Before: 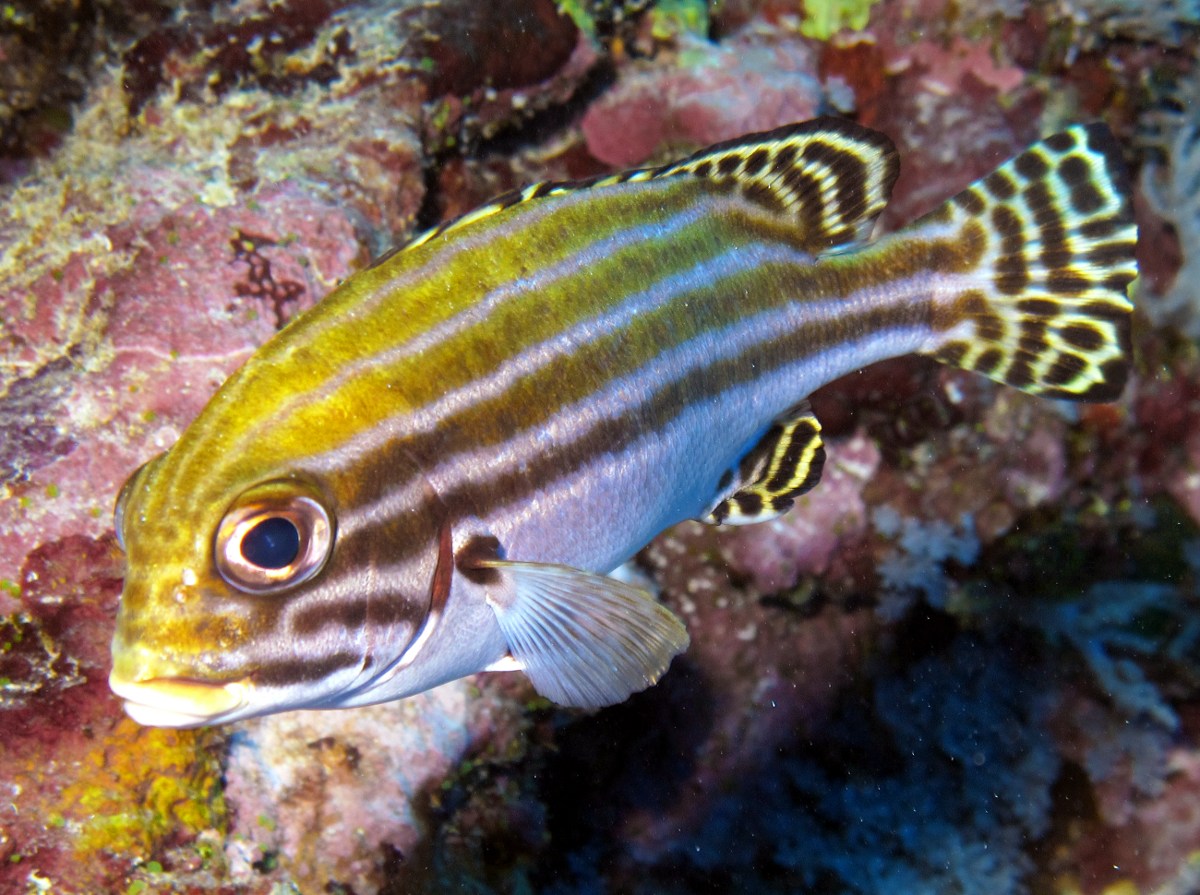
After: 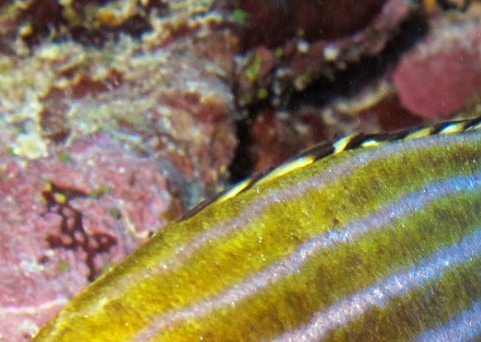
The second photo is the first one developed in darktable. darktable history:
sharpen: amount 0.217
crop: left 15.746%, top 5.444%, right 44.121%, bottom 56.315%
